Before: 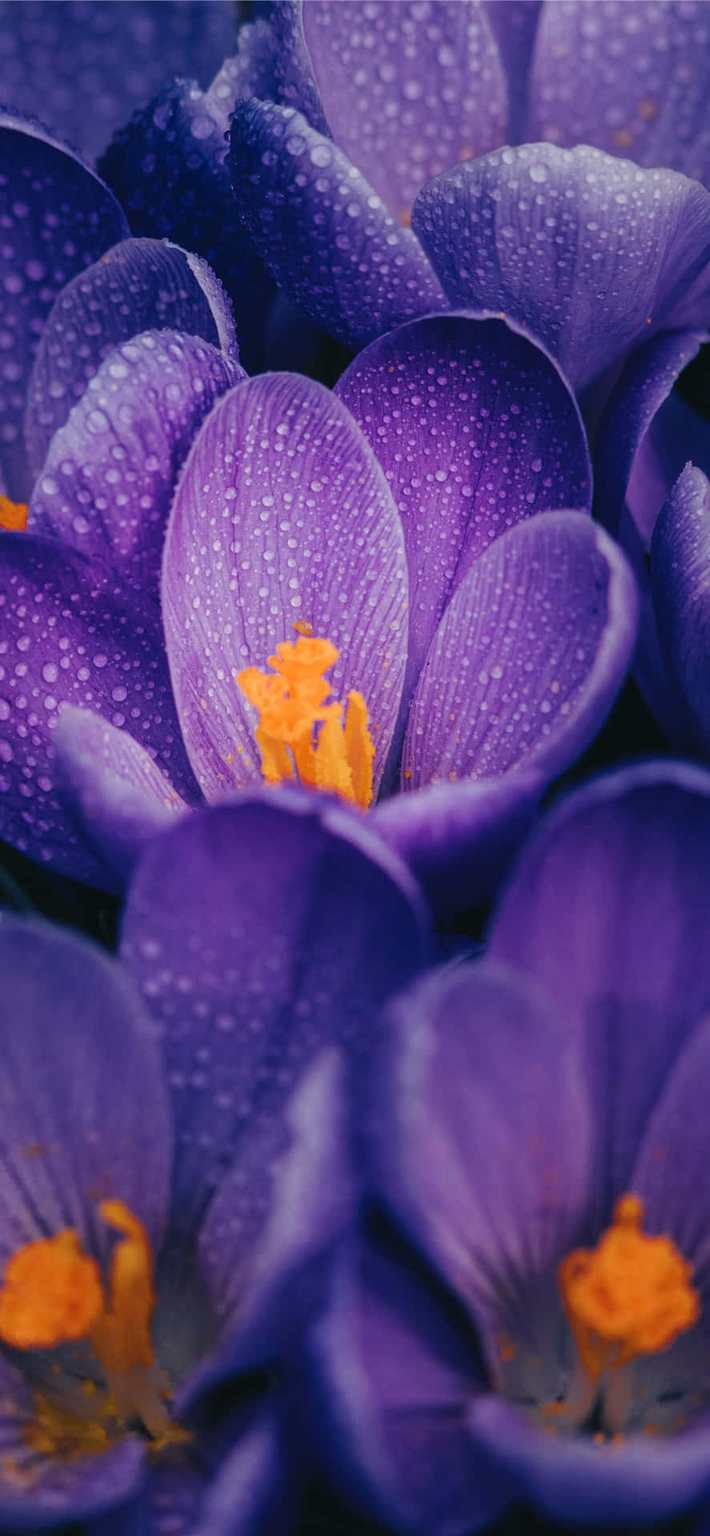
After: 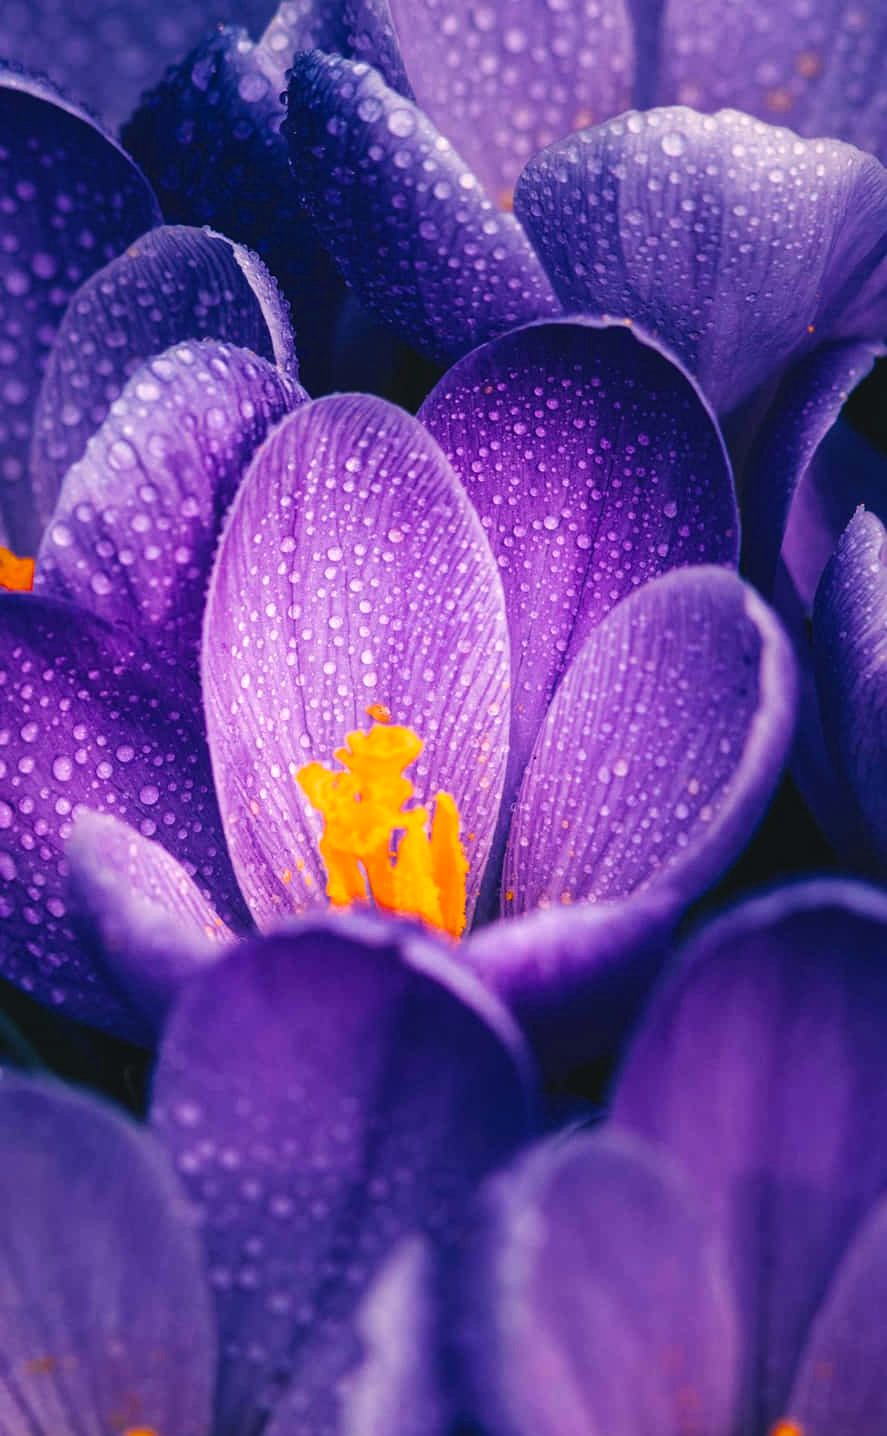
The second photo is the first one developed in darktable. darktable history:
color balance rgb: power › hue 315.89°, highlights gain › chroma 3.077%, highlights gain › hue 60.21°, global offset › luminance 0.5%, global offset › hue 56.29°, perceptual saturation grading › global saturation 29.58%, contrast 14.403%
exposure: black level correction 0.001, exposure 0.499 EV, compensate highlight preservation false
contrast brightness saturation: saturation -0.051
crop: top 3.8%, bottom 21.376%
